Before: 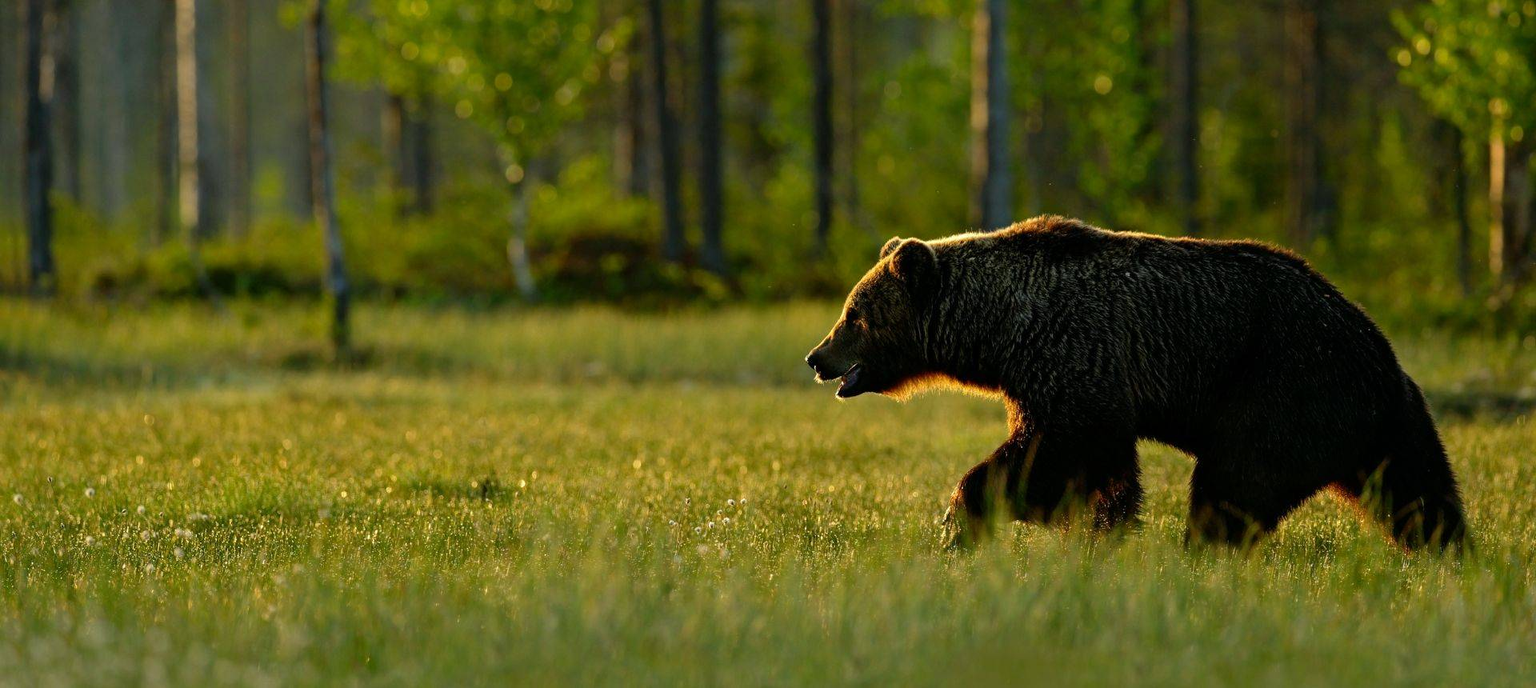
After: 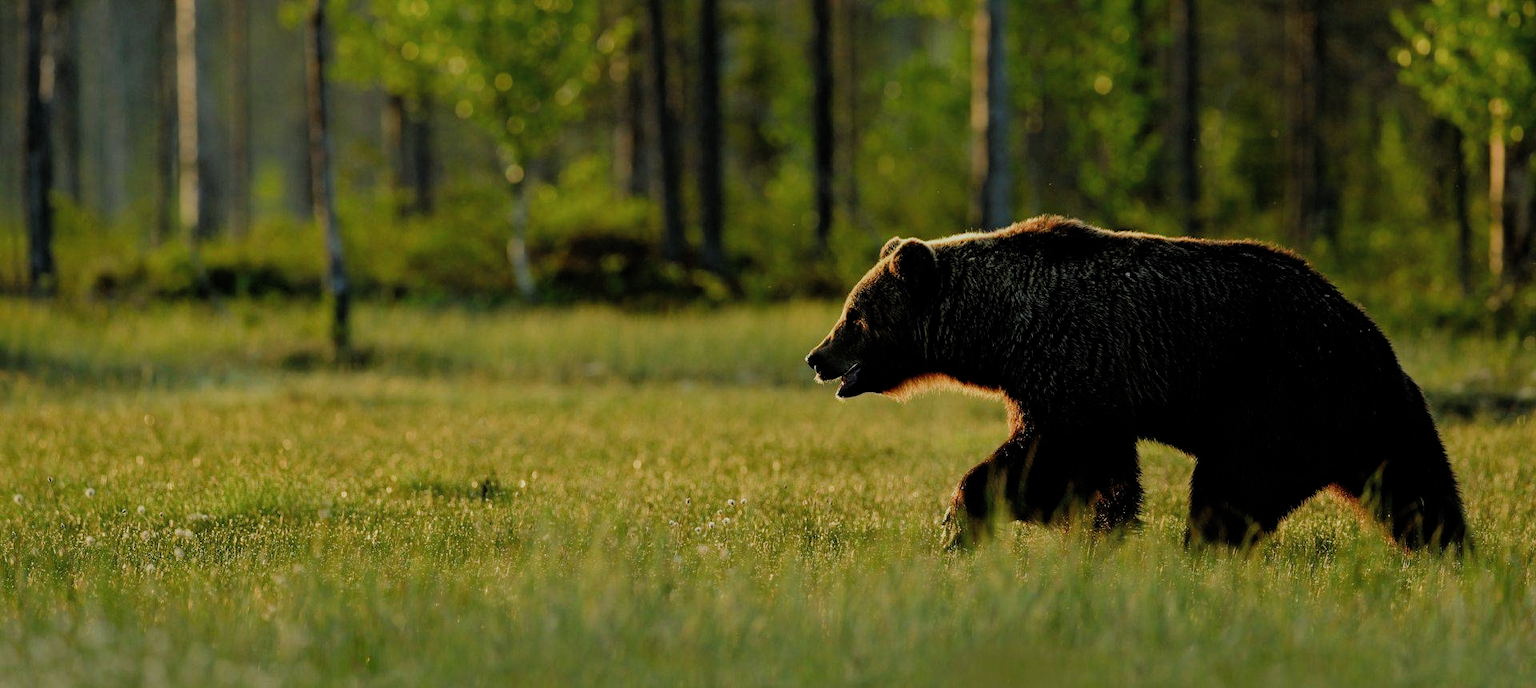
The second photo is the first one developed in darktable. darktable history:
filmic rgb: black relative exposure -7.65 EV, white relative exposure 4.56 EV, hardness 3.61, add noise in highlights 0.001, preserve chrominance max RGB, color science v3 (2019), use custom middle-gray values true, contrast in highlights soft
